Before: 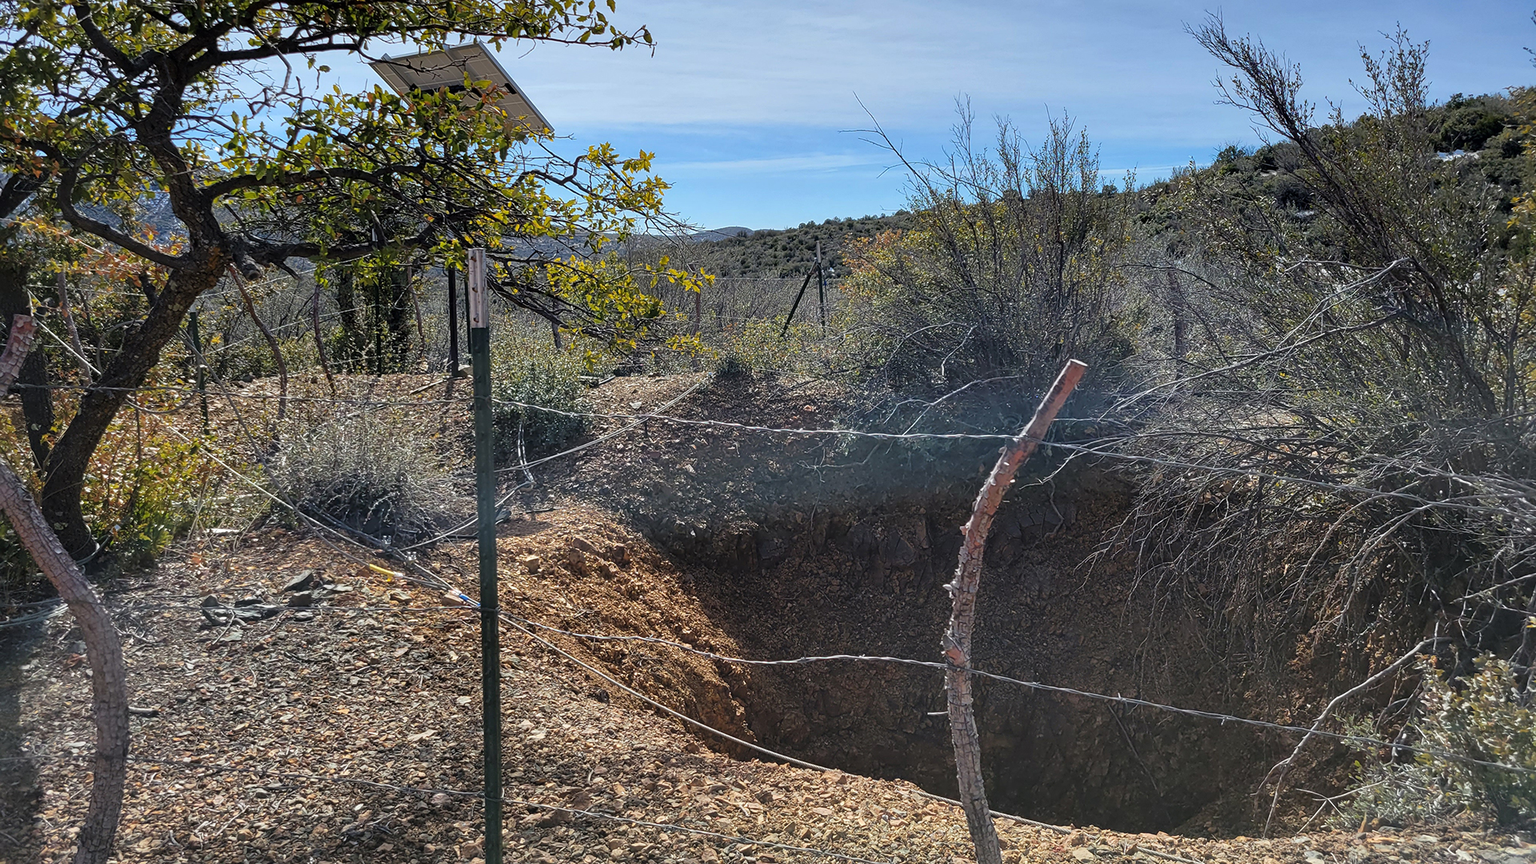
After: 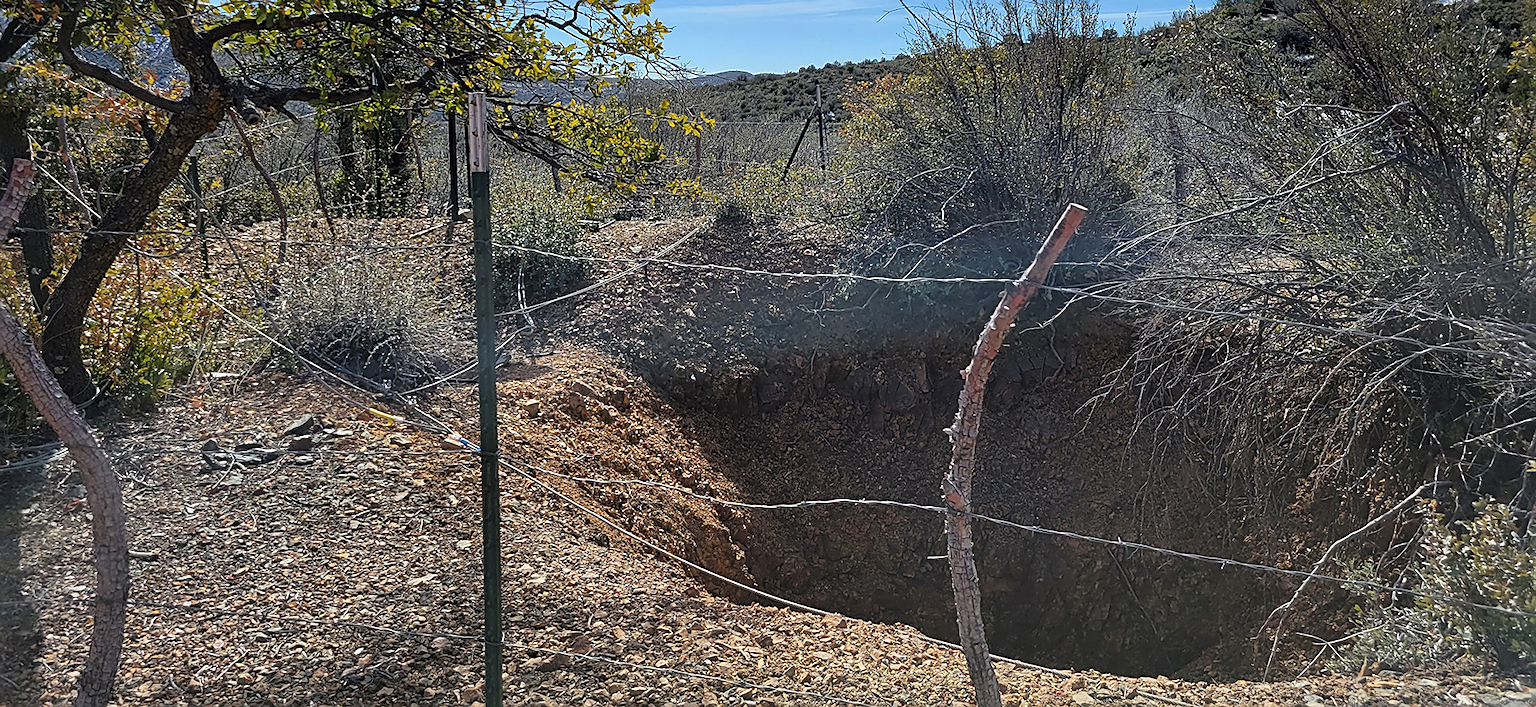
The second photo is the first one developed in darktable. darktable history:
sharpen: on, module defaults
crop and rotate: top 18.133%
